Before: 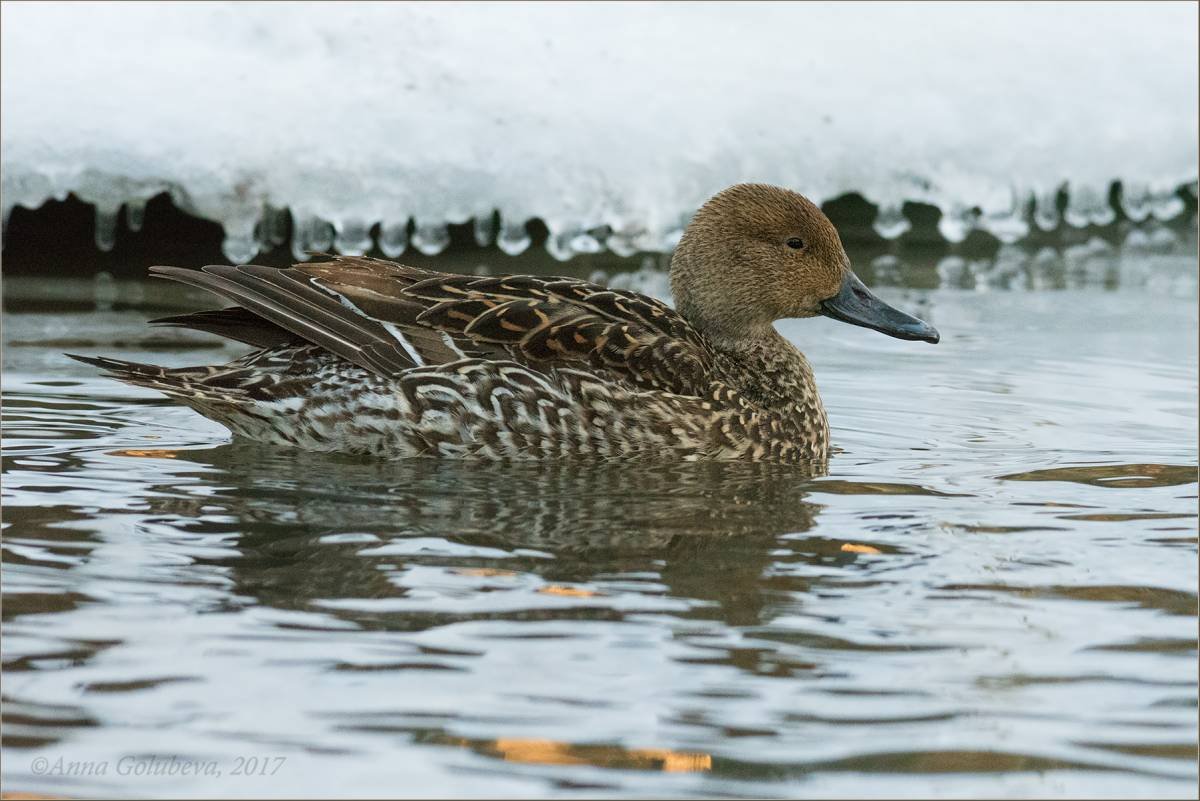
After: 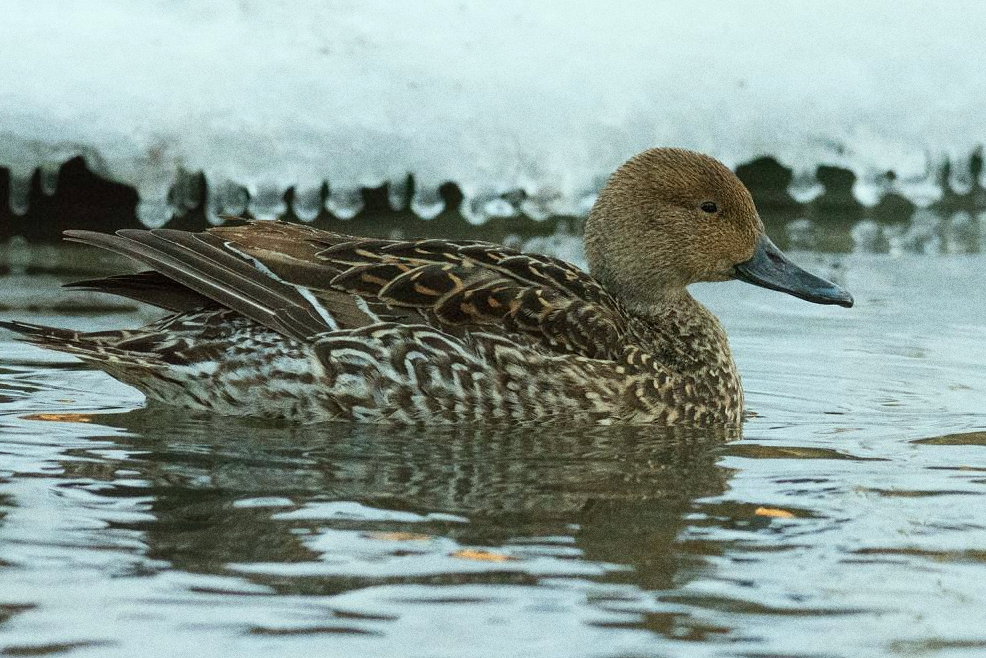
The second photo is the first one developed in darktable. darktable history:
crop and rotate: left 7.196%, top 4.574%, right 10.605%, bottom 13.178%
color correction: highlights a* -6.69, highlights b* 0.49
grain: coarseness 0.09 ISO, strength 40%
